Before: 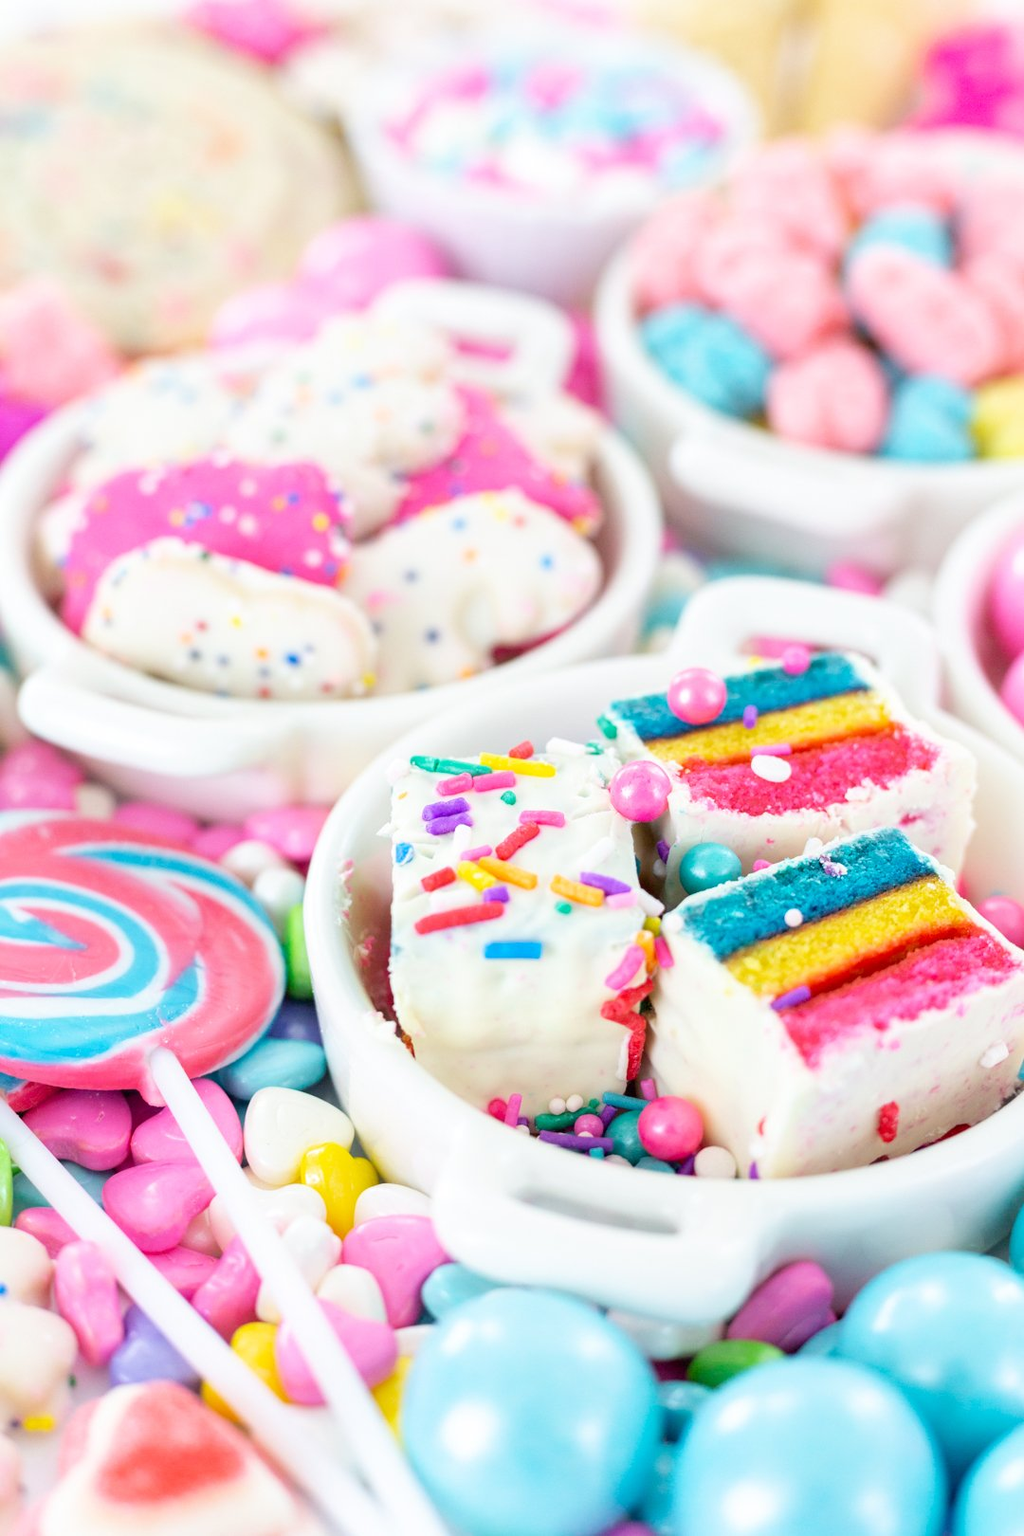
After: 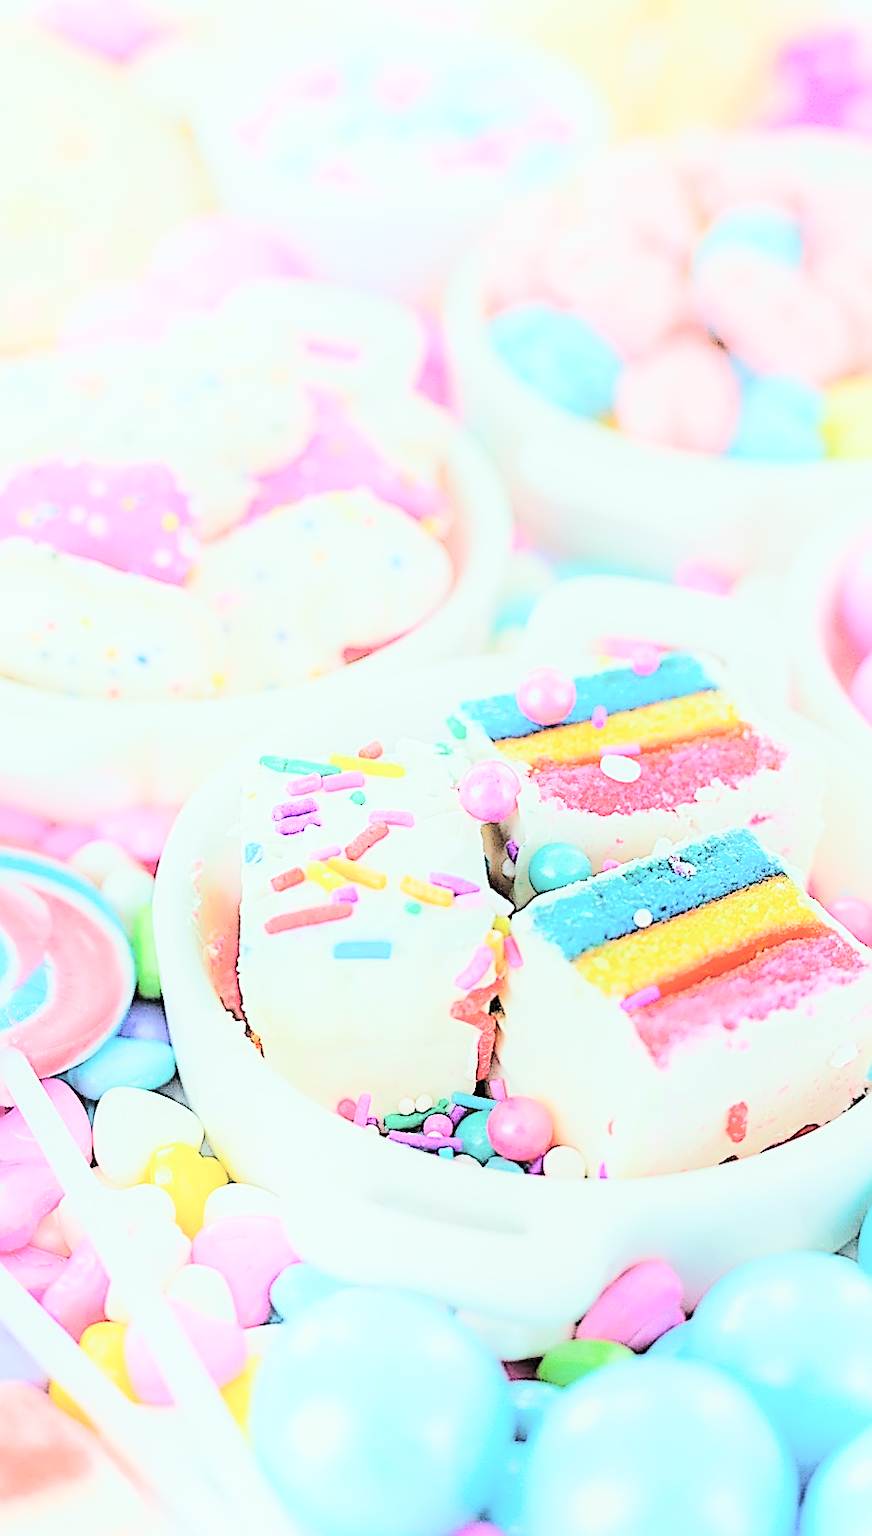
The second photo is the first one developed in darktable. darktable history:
shadows and highlights: shadows -39.17, highlights 64.25, soften with gaussian
crop and rotate: left 14.814%
exposure: black level correction -0.027, compensate highlight preservation false
filmic rgb: black relative exposure -2.74 EV, white relative exposure 4.56 EV, hardness 1.7, contrast 1.257
color balance rgb: power › chroma 0.273%, power › hue 61.81°, highlights gain › luminance 20.163%, highlights gain › chroma 2.704%, highlights gain › hue 173.89°, perceptual saturation grading › global saturation 20.891%, perceptual saturation grading › highlights -19.879%, perceptual saturation grading › shadows 29.76%, perceptual brilliance grading › global brilliance 9.929%, perceptual brilliance grading › shadows 15.479%, contrast 5.114%
sharpen: amount 1.999
